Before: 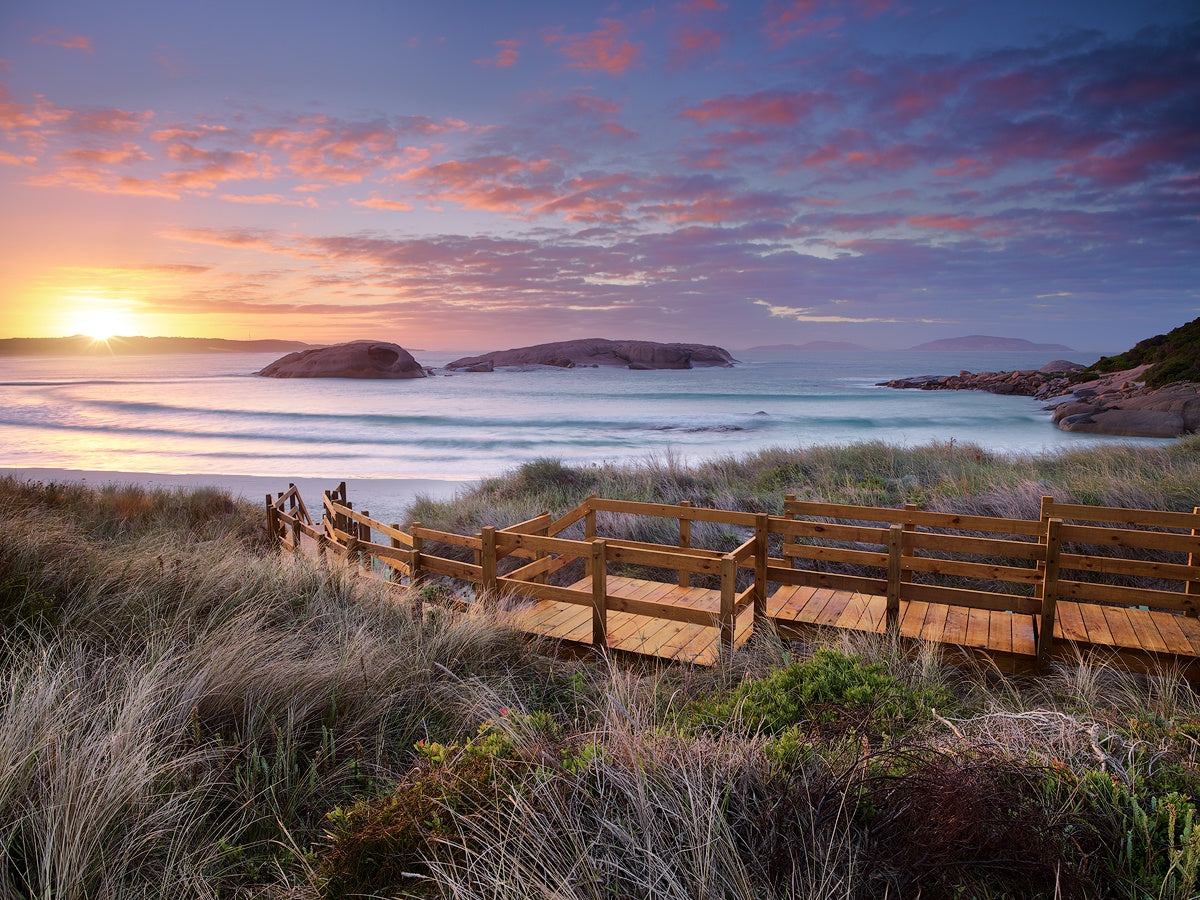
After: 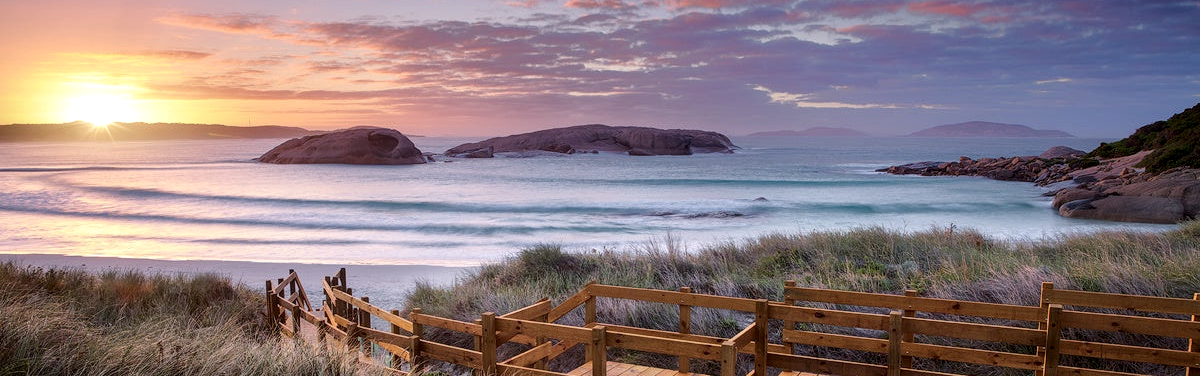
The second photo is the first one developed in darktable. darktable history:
crop and rotate: top 23.84%, bottom 34.294%
local contrast: detail 130%
